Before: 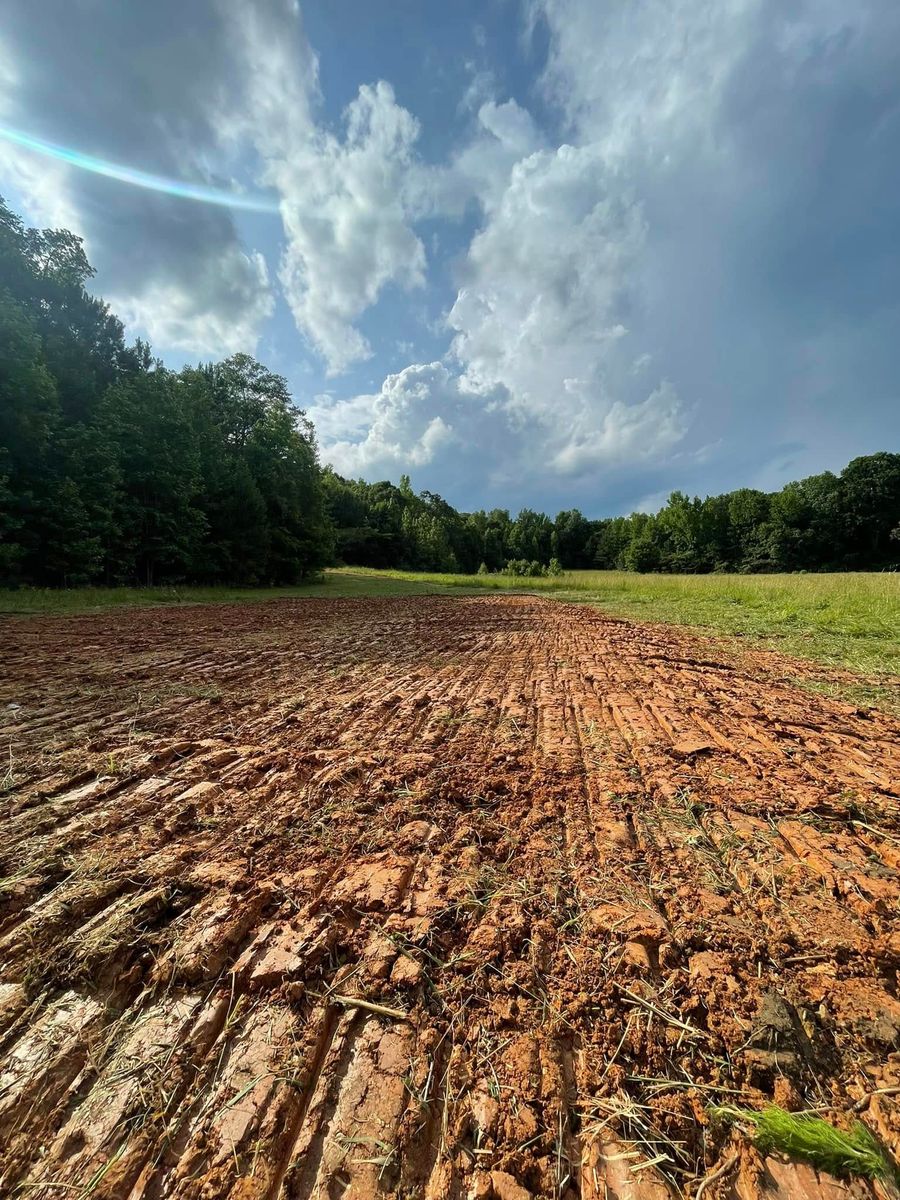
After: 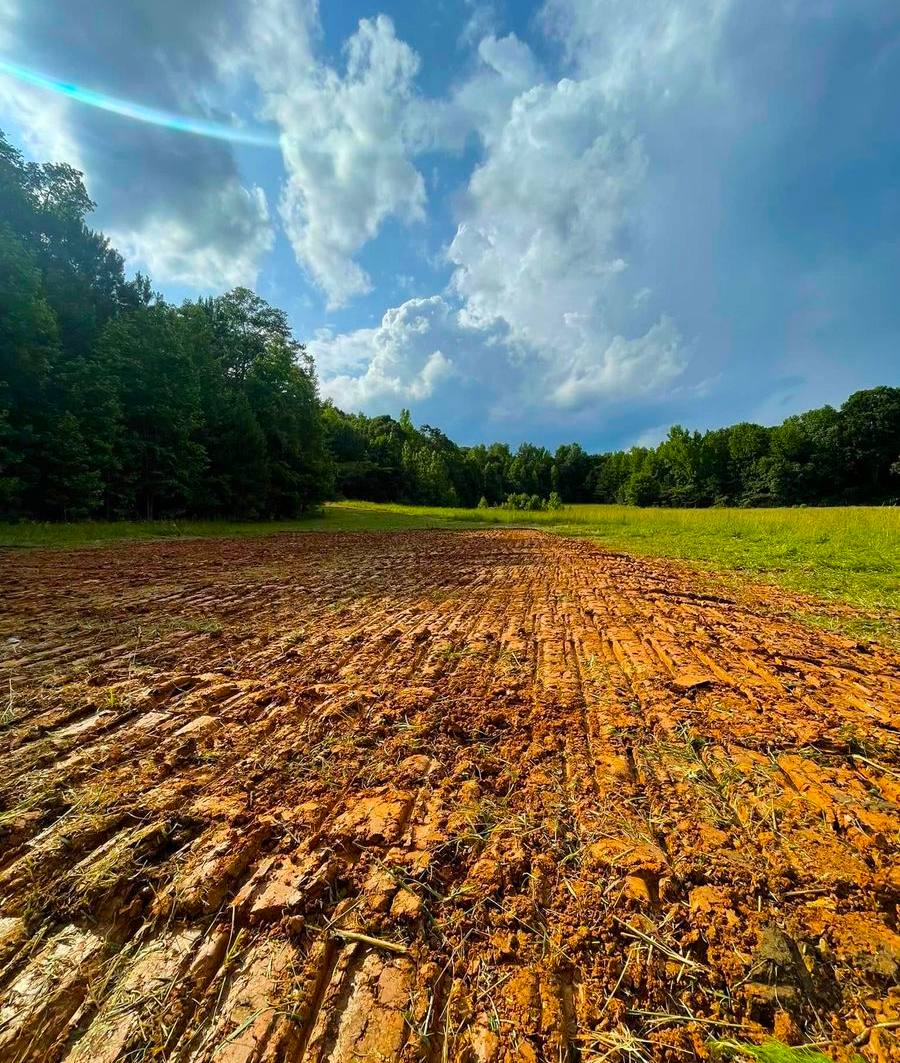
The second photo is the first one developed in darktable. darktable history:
crop and rotate: top 5.573%, bottom 5.794%
color balance rgb: linear chroma grading › global chroma 10.346%, perceptual saturation grading › global saturation 29.624%, global vibrance 20%
